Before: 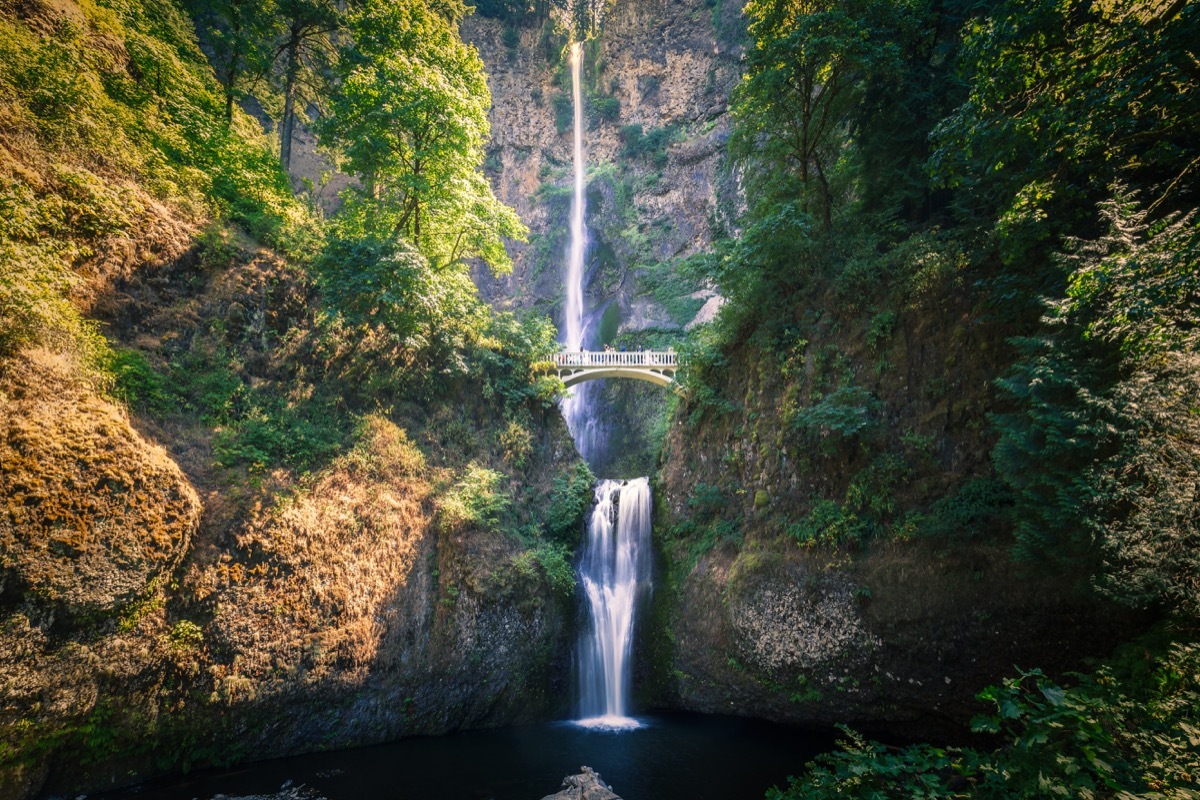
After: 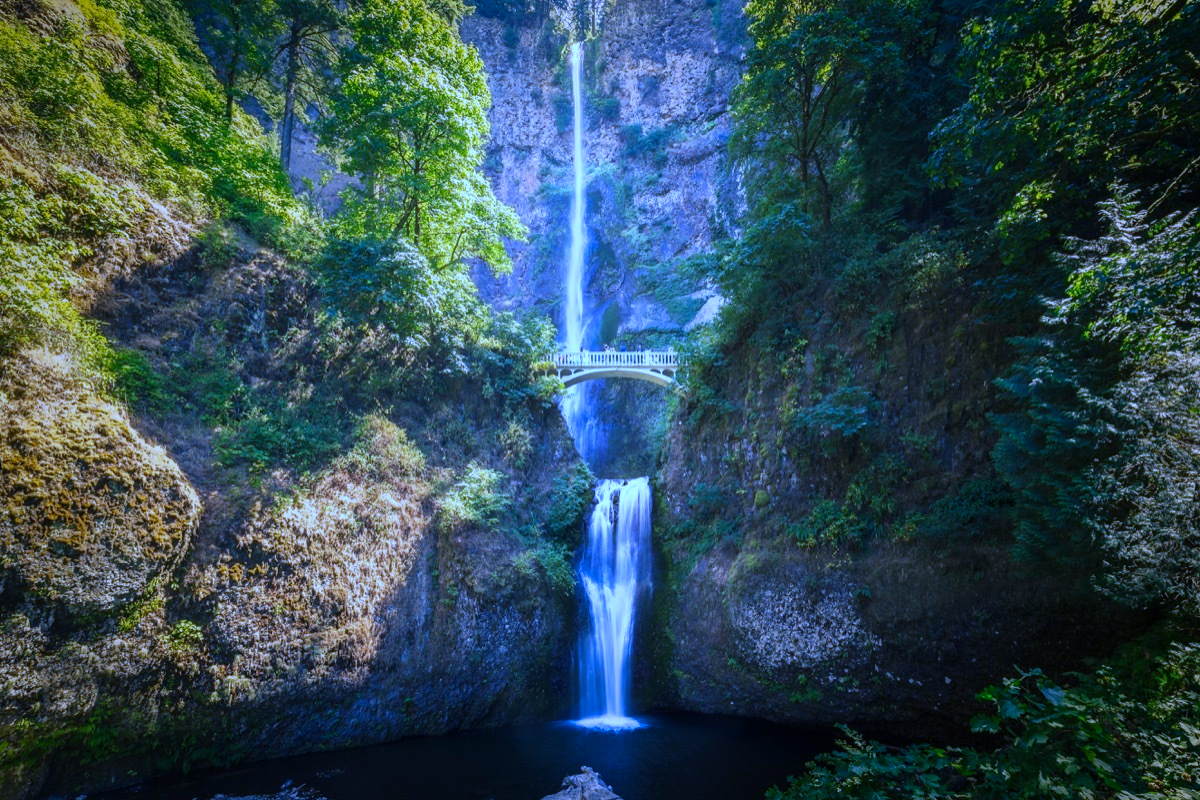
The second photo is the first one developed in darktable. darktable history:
white balance: red 0.766, blue 1.537
contrast brightness saturation: contrast 0.04, saturation 0.16
